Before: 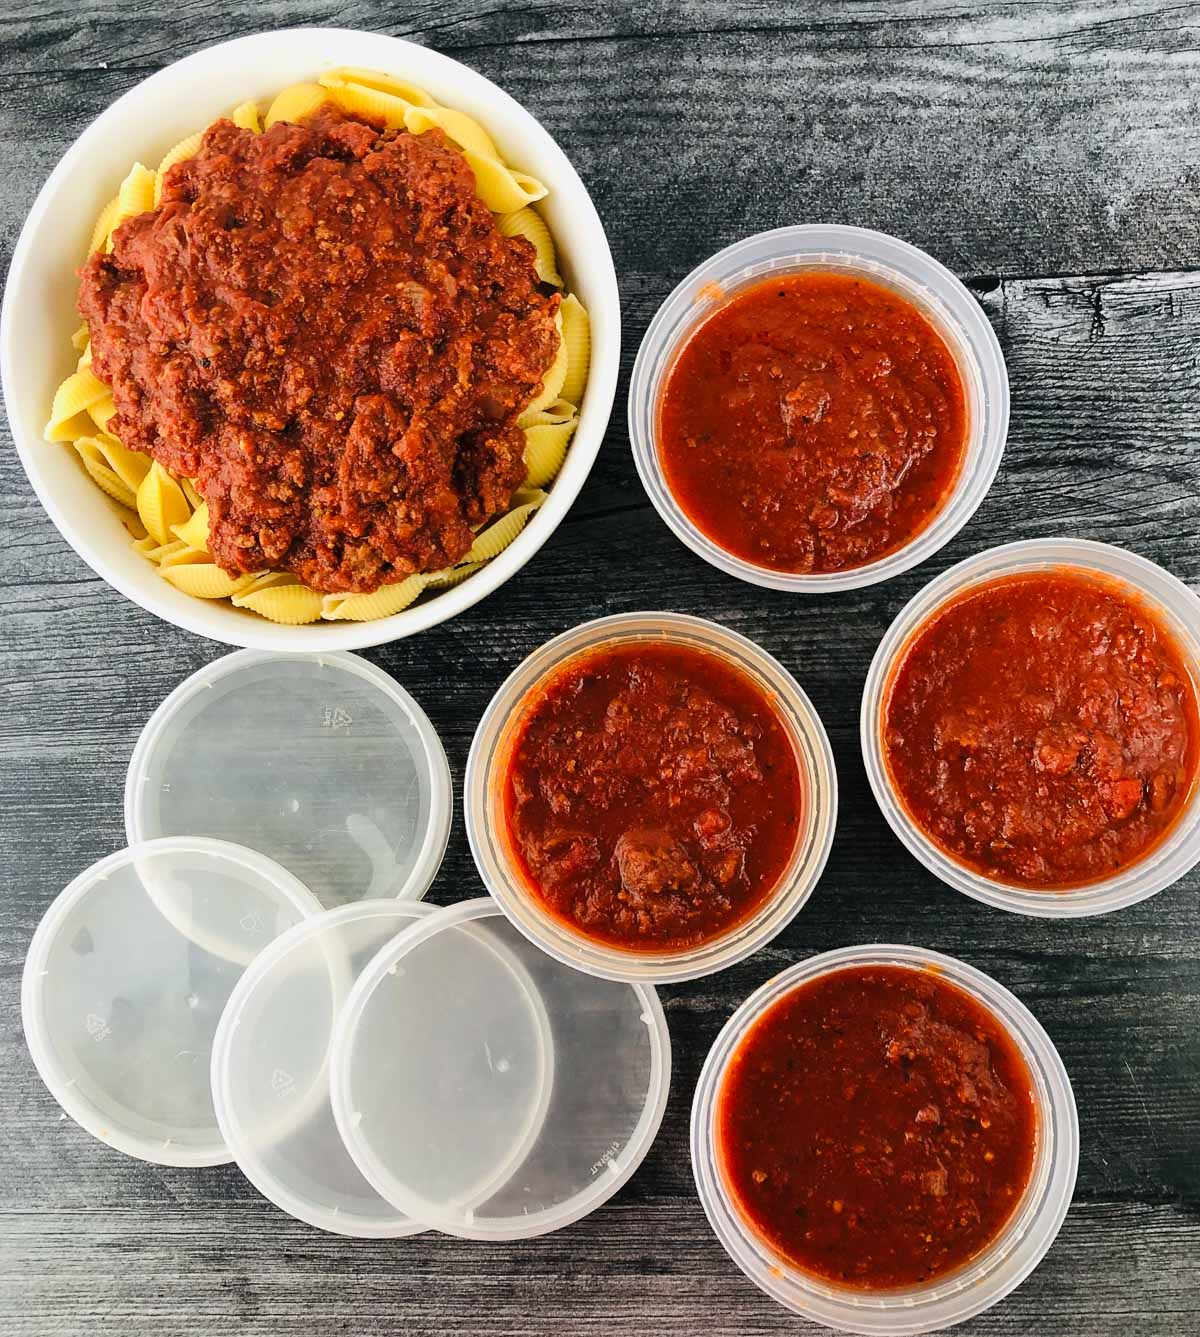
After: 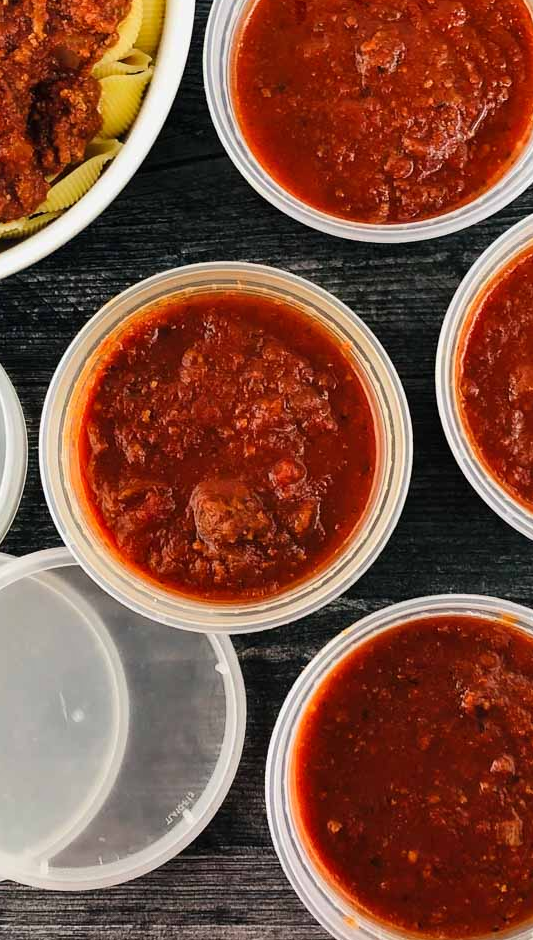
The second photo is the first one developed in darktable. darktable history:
crop: left 35.432%, top 26.233%, right 20.145%, bottom 3.432%
shadows and highlights: shadows 29.61, highlights -30.47, low approximation 0.01, soften with gaussian
